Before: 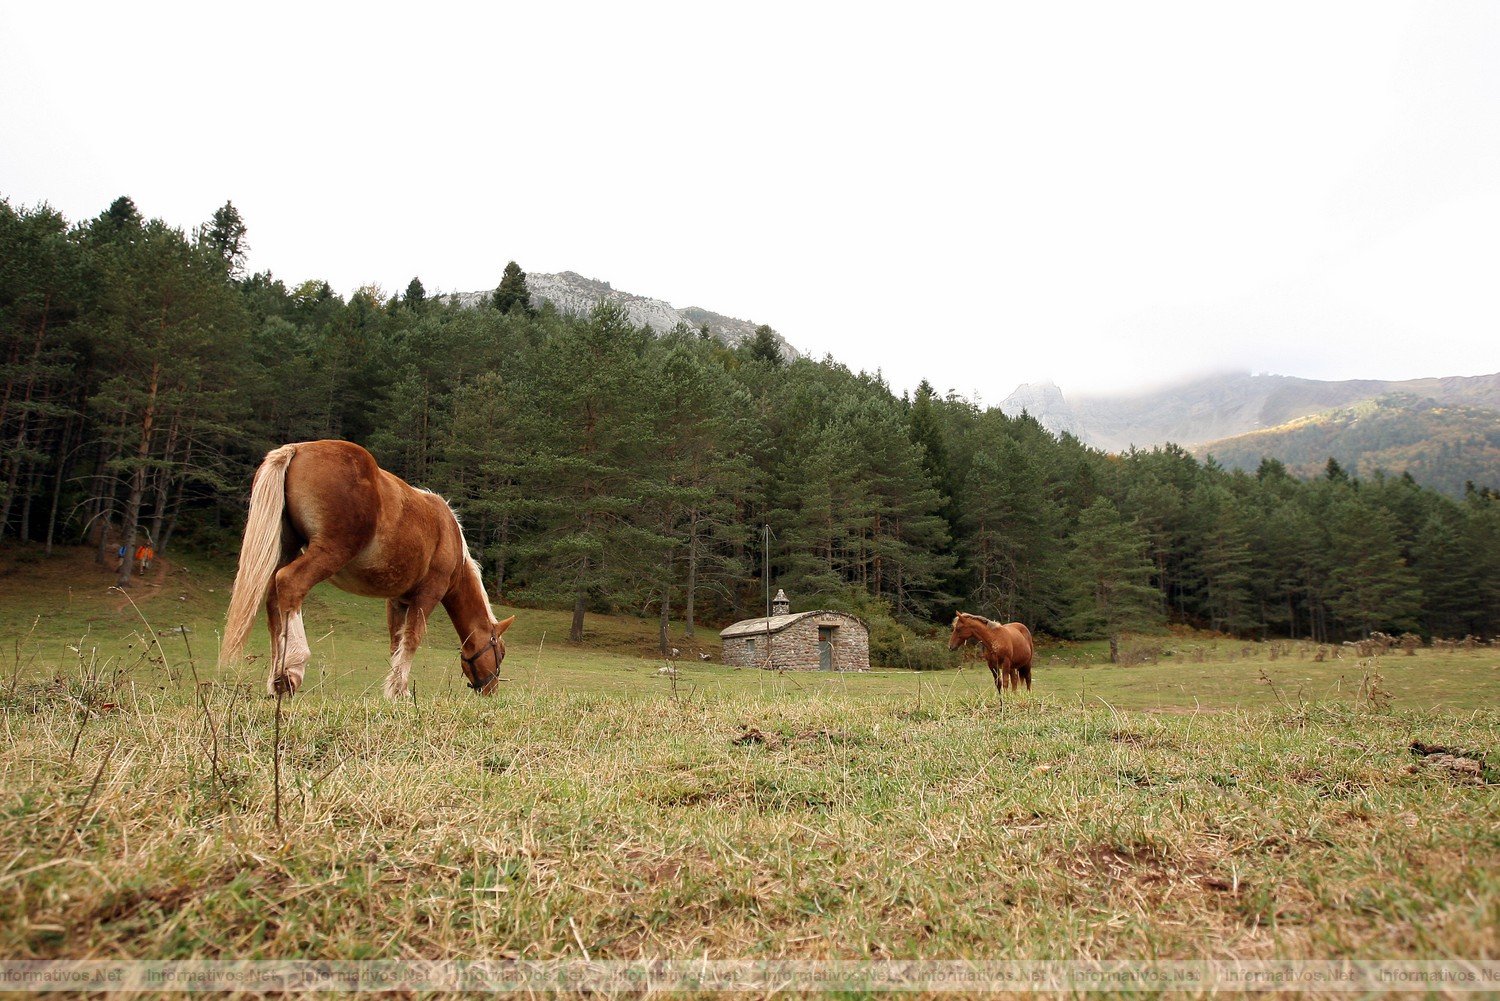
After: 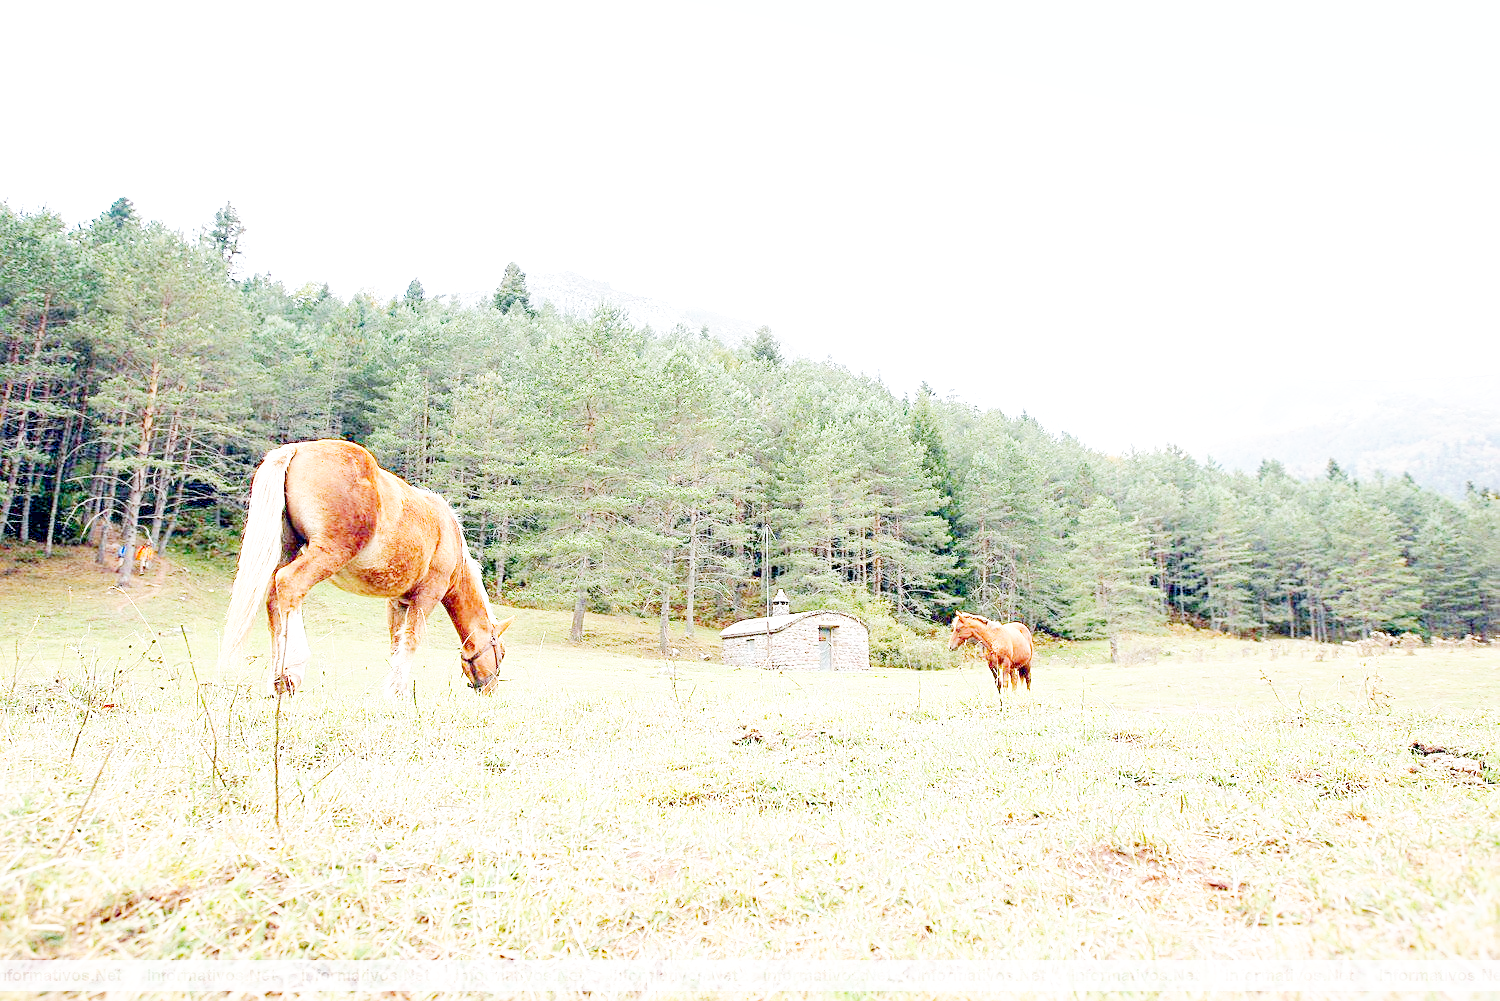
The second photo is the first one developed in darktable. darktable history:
base curve: curves: ch0 [(0, 0) (0.007, 0.004) (0.027, 0.03) (0.046, 0.07) (0.207, 0.54) (0.442, 0.872) (0.673, 0.972) (1, 1)], preserve colors none
local contrast: highlights 100%, shadows 100%, detail 120%, midtone range 0.2
color calibration: illuminant custom, x 0.368, y 0.373, temperature 4330.32 K
color balance: mode lift, gamma, gain (sRGB)
color balance rgb: shadows lift › hue 87.51°, highlights gain › chroma 1.62%, highlights gain › hue 55.1°, global offset › chroma 0.1%, global offset › hue 253.66°, linear chroma grading › global chroma 0.5%
exposure: black level correction 0, compensate exposure bias true, compensate highlight preservation false
lens correction: correction method embedded metadata, crop 1, focal 40, aperture 4, distance 15.16, camera "ILCE-7M3", lens "FE 40mm F2.5 G"
sharpen: on, module defaults
color zones: curves: ch0 [(0, 0.613) (0.01, 0.613) (0.245, 0.448) (0.498, 0.529) (0.642, 0.665) (0.879, 0.777) (0.99, 0.613)]; ch1 [(0, 0) (0.143, 0) (0.286, 0) (0.429, 0) (0.571, 0) (0.714, 0) (0.857, 0)], mix -121.96%
